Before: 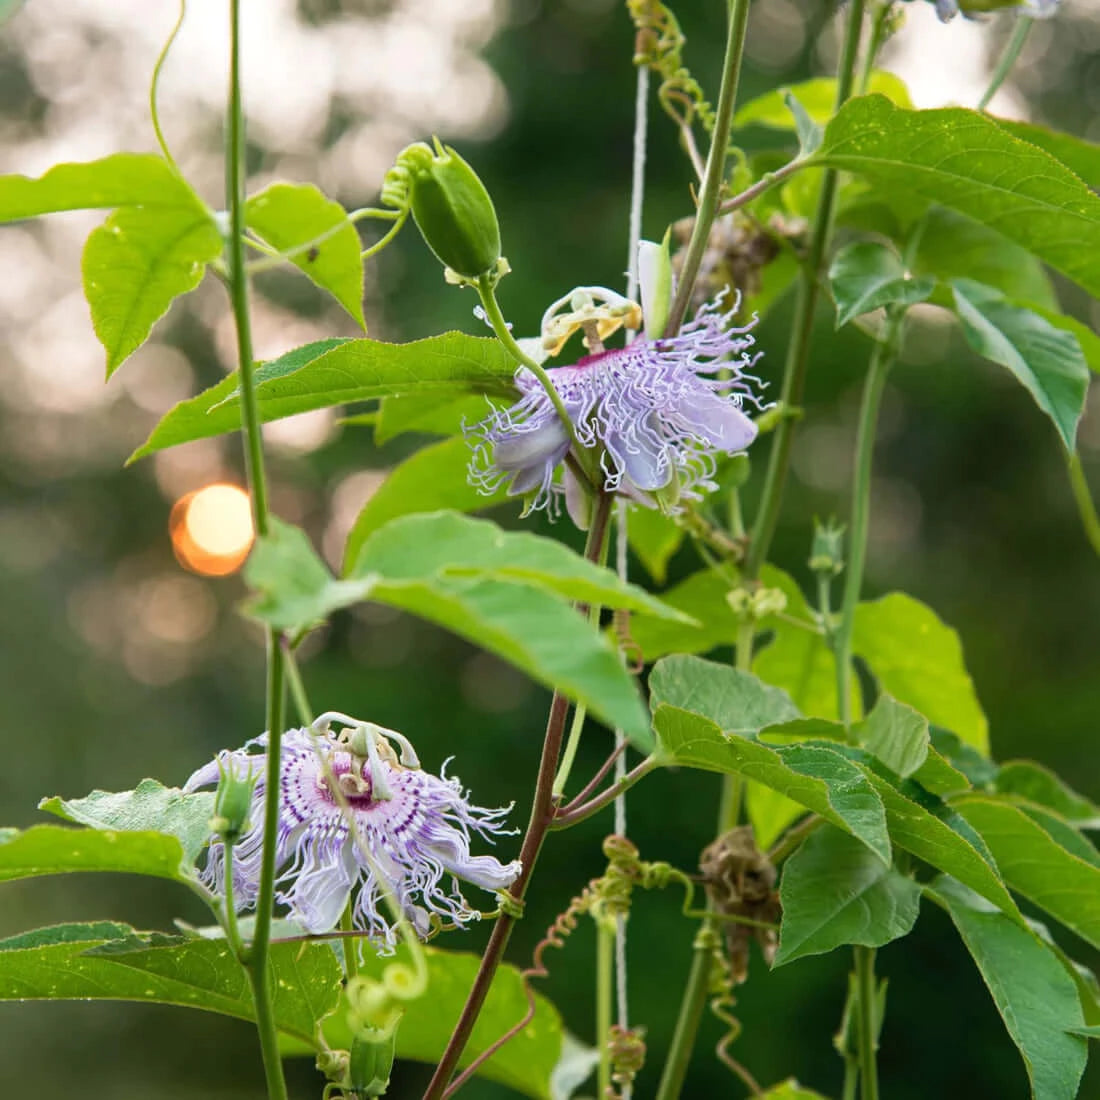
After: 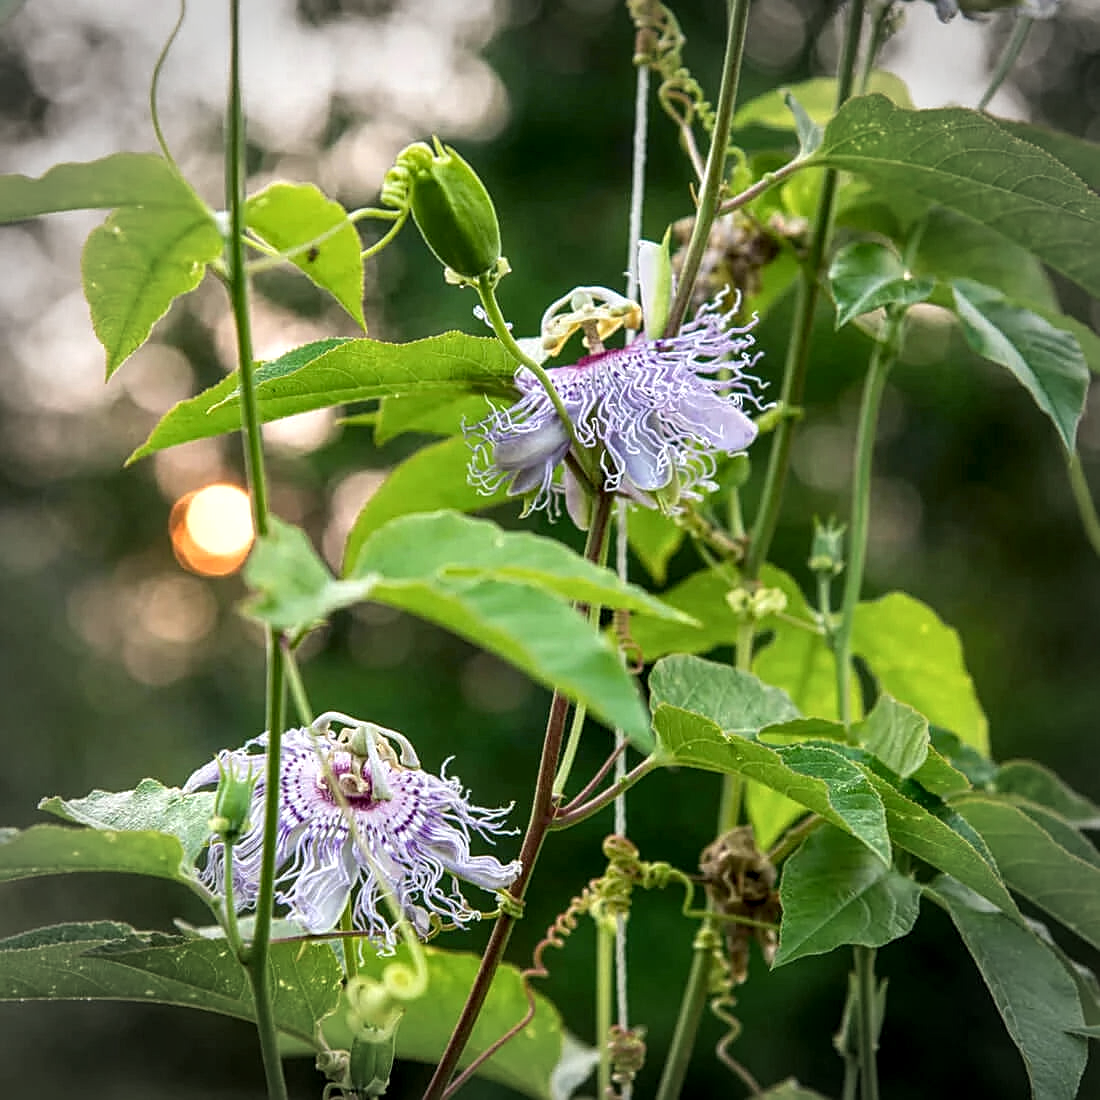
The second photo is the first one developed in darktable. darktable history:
sharpen: on, module defaults
local contrast: detail 150%
vignetting: fall-off radius 31.48%, brightness -0.472
